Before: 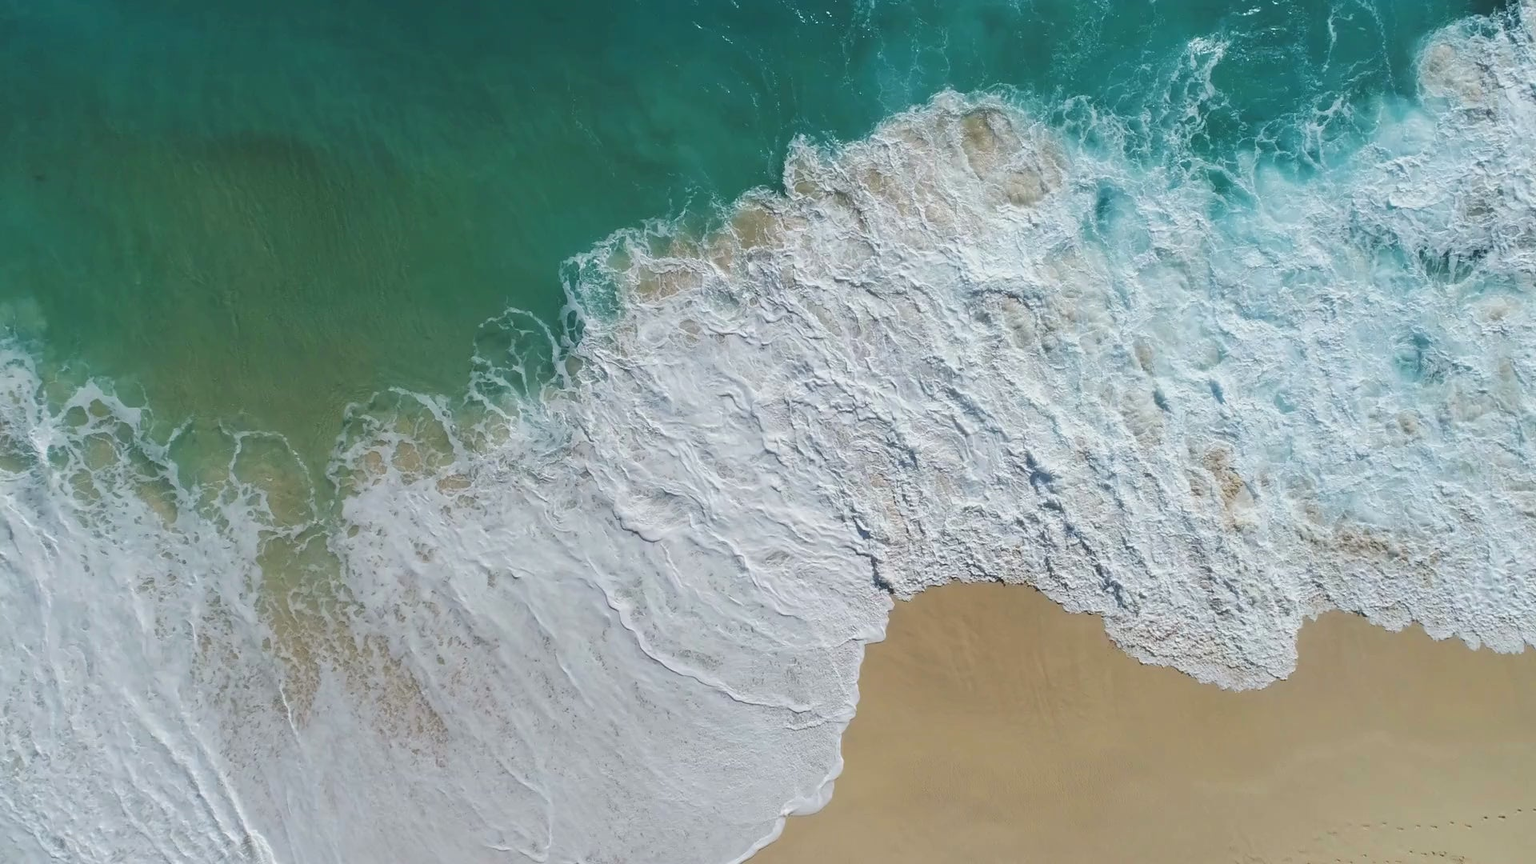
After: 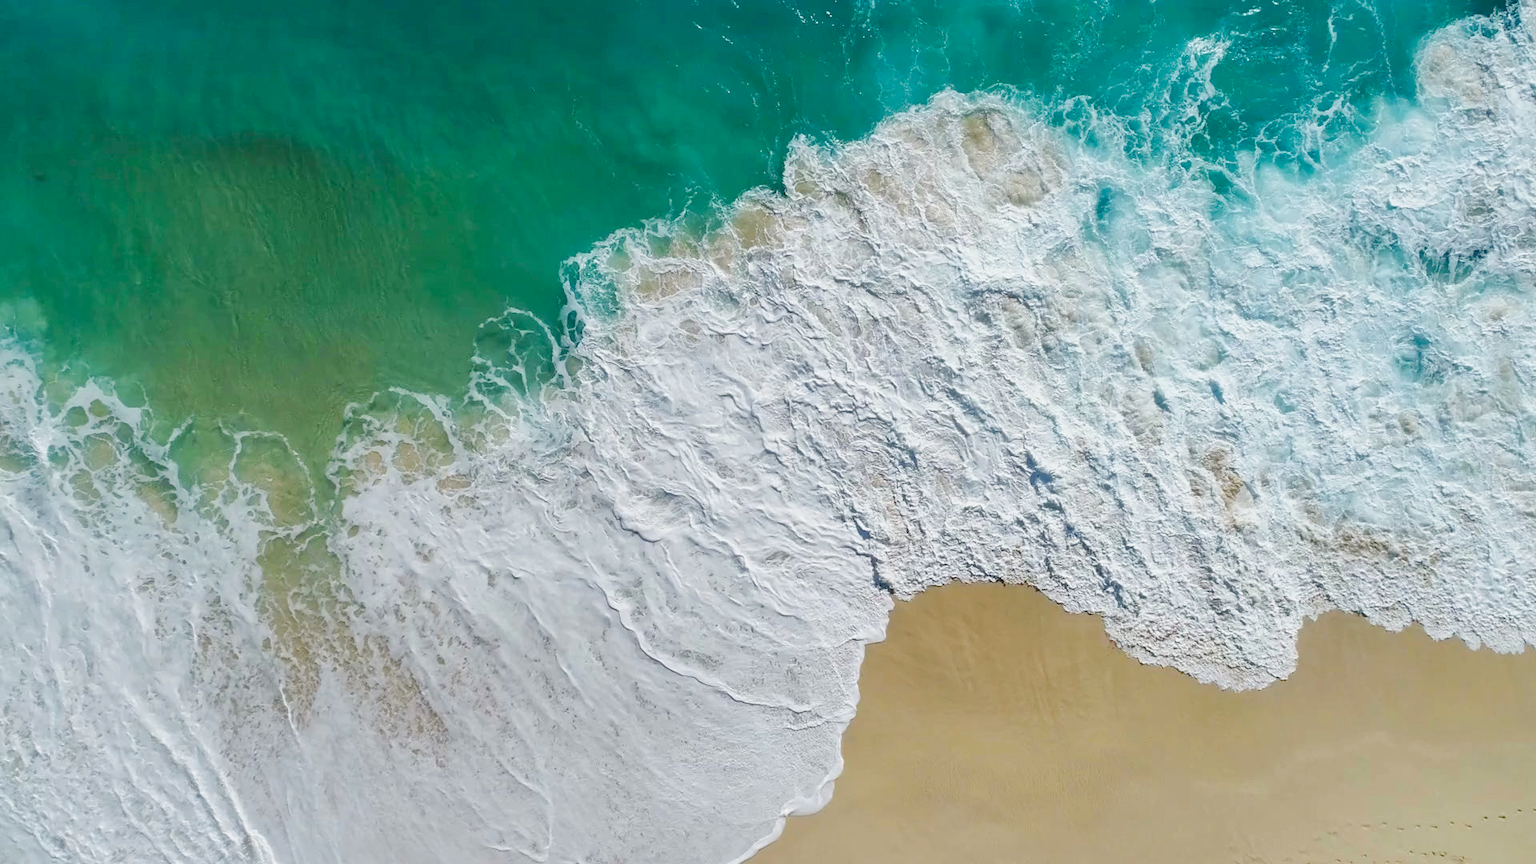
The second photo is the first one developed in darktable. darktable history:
base curve: curves: ch0 [(0, 0) (0.036, 0.025) (0.121, 0.166) (0.206, 0.329) (0.605, 0.79) (1, 1)], preserve colors none
shadows and highlights: on, module defaults
